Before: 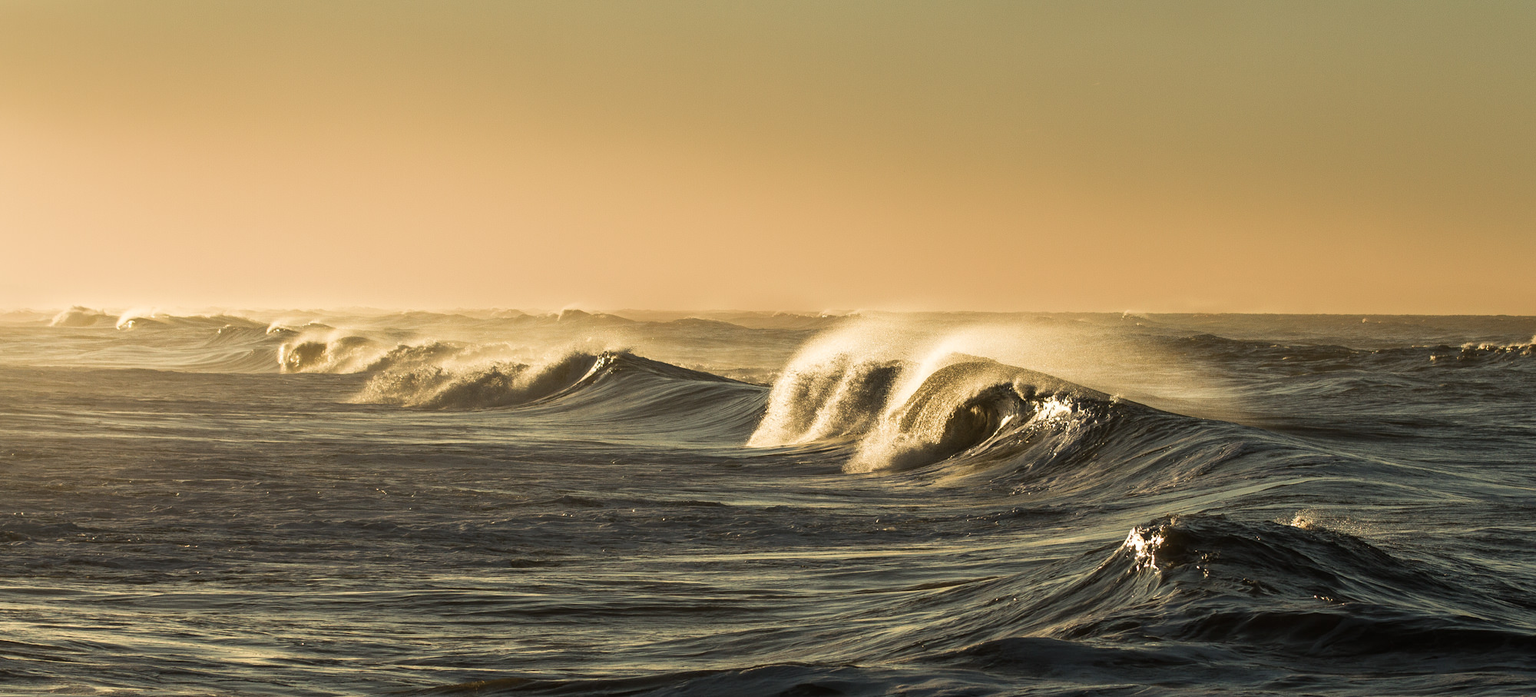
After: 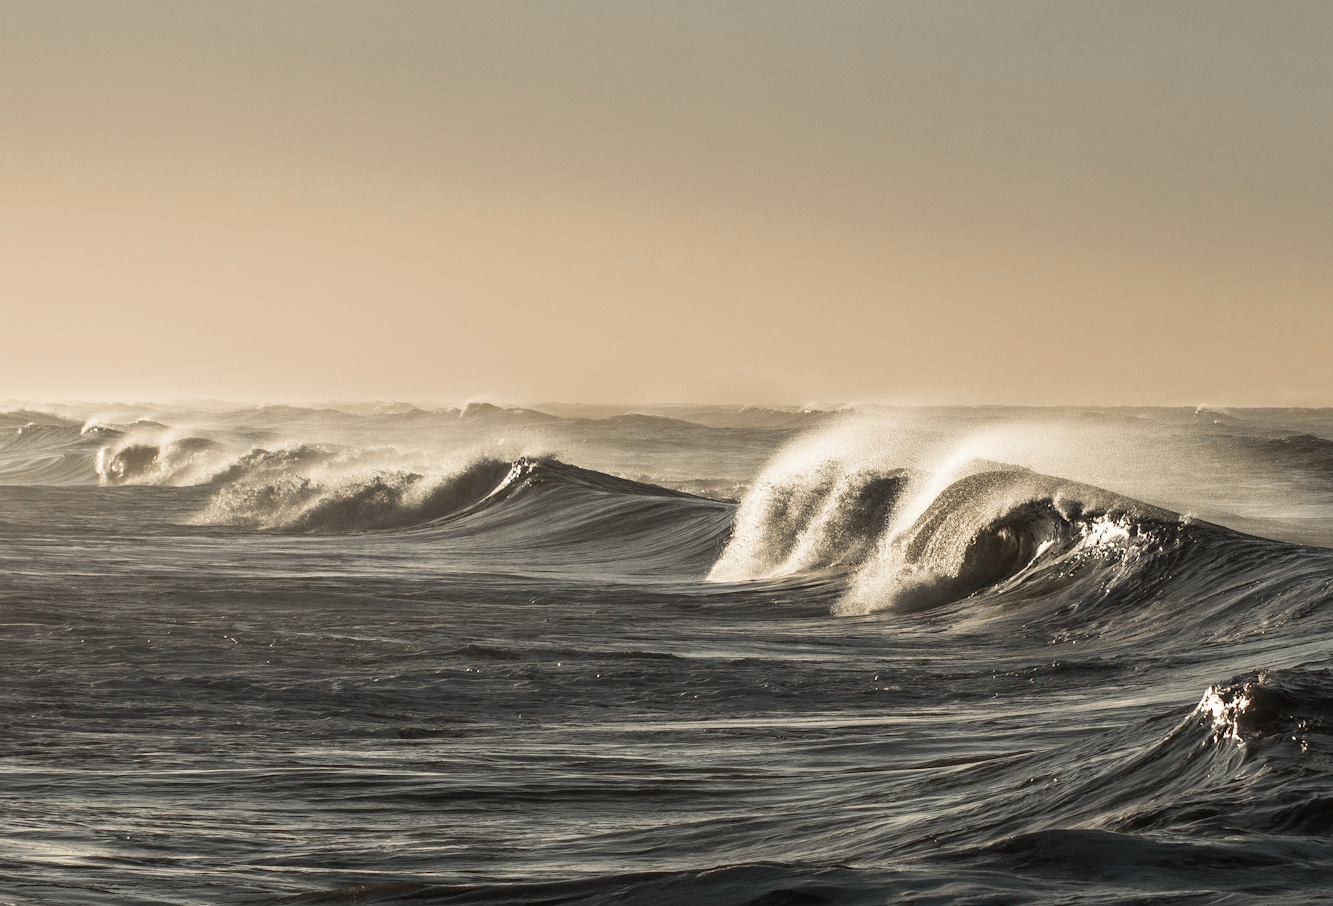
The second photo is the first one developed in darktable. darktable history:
crop and rotate: left 13.342%, right 19.991%
color zones: curves: ch1 [(0, 0.708) (0.088, 0.648) (0.245, 0.187) (0.429, 0.326) (0.571, 0.498) (0.714, 0.5) (0.857, 0.5) (1, 0.708)]
